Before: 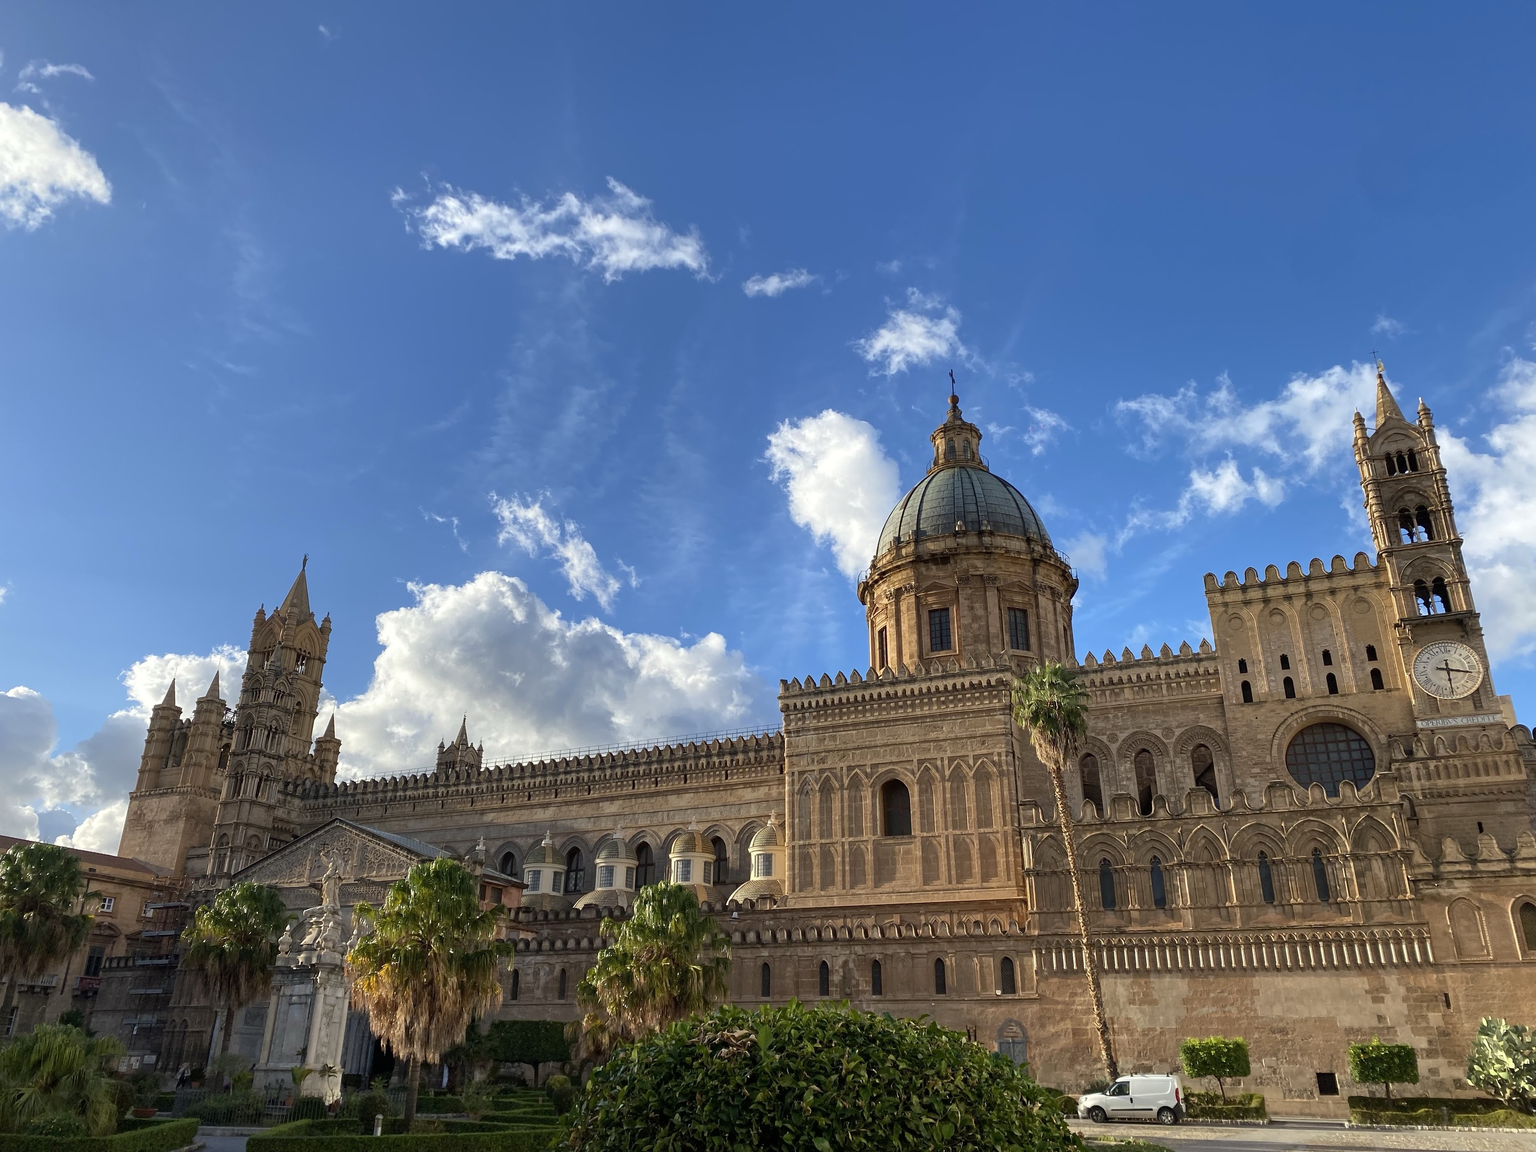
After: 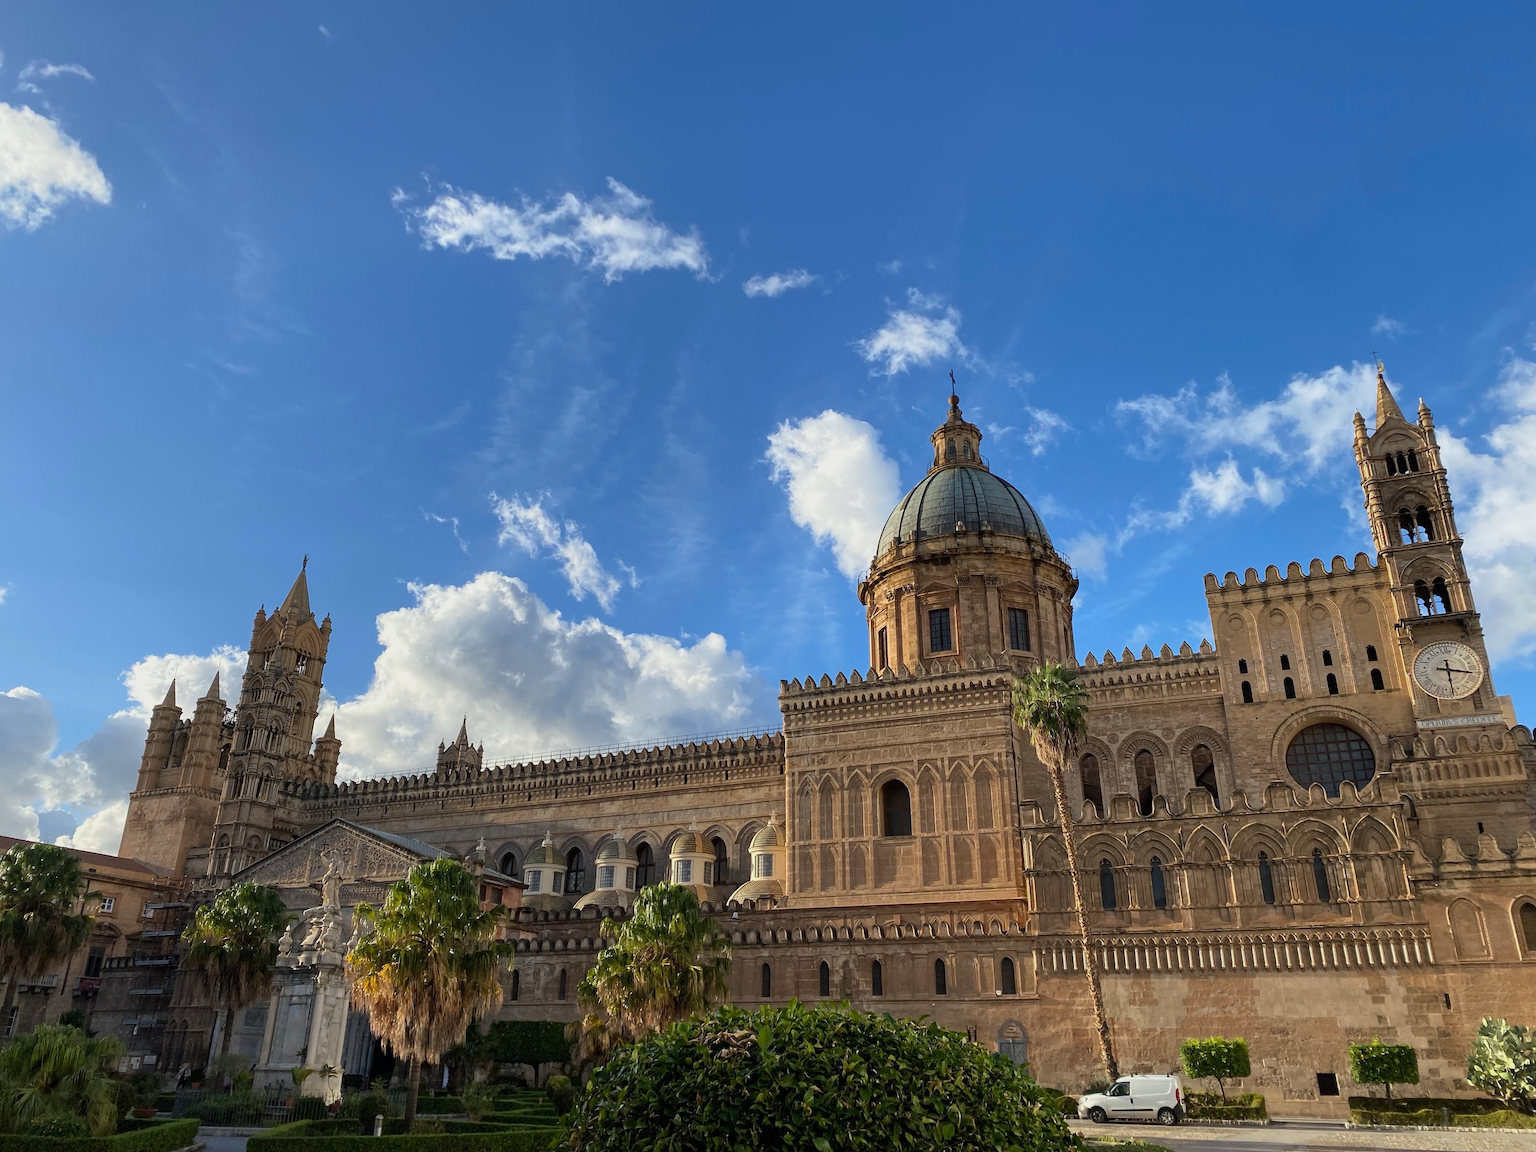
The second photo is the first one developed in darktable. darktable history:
white balance: red 1, blue 1
filmic rgb: black relative exposure -11.35 EV, white relative exposure 3.22 EV, hardness 6.76, color science v6 (2022)
